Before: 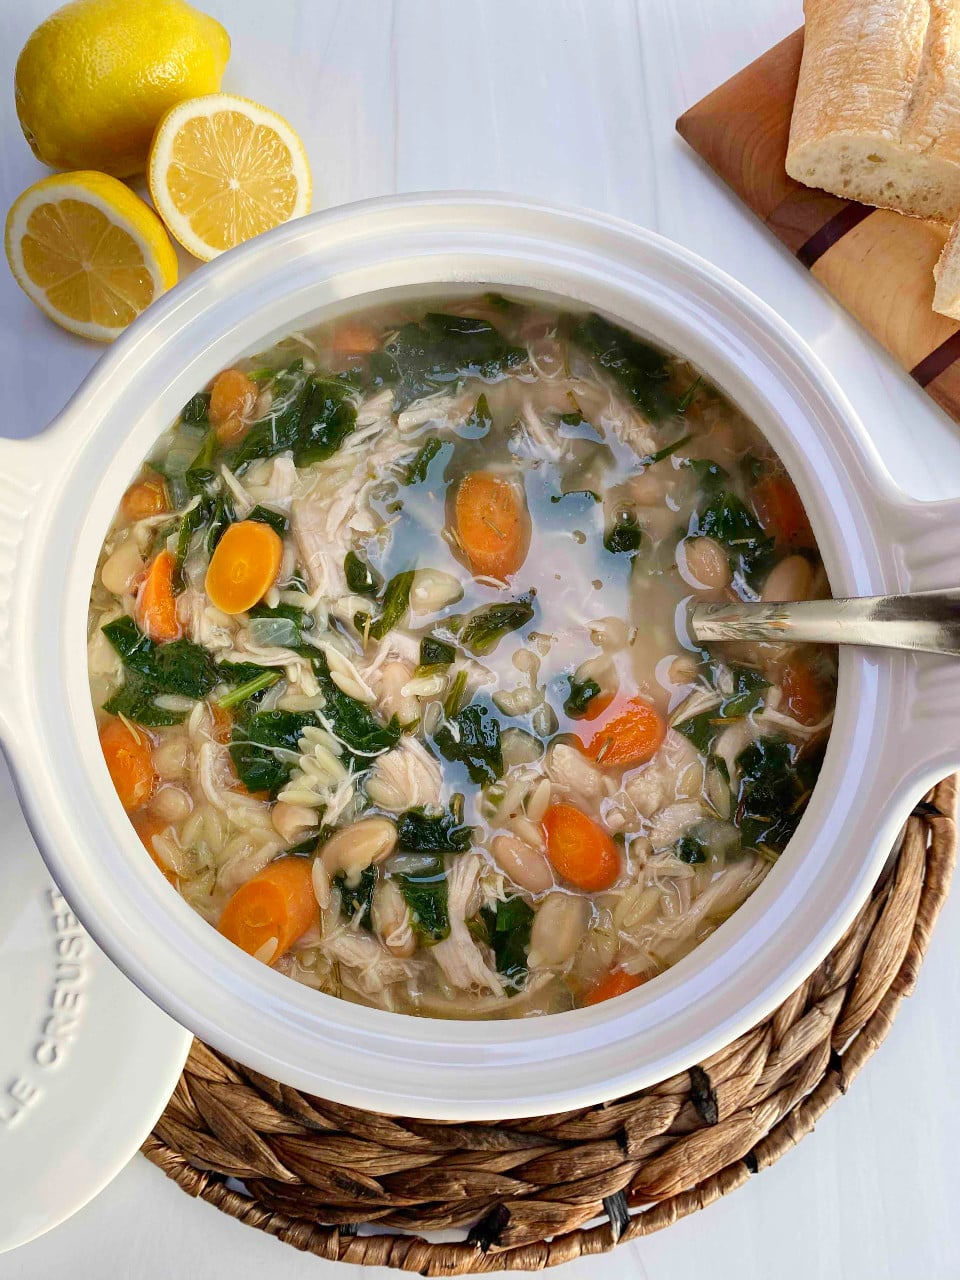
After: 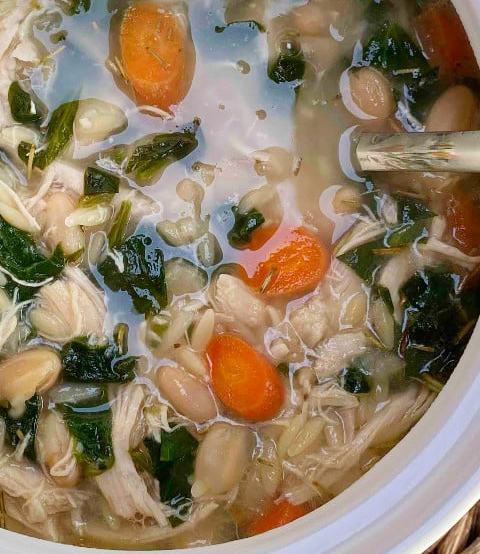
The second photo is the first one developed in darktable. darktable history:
crop: left 35.056%, top 36.754%, right 14.853%, bottom 19.938%
